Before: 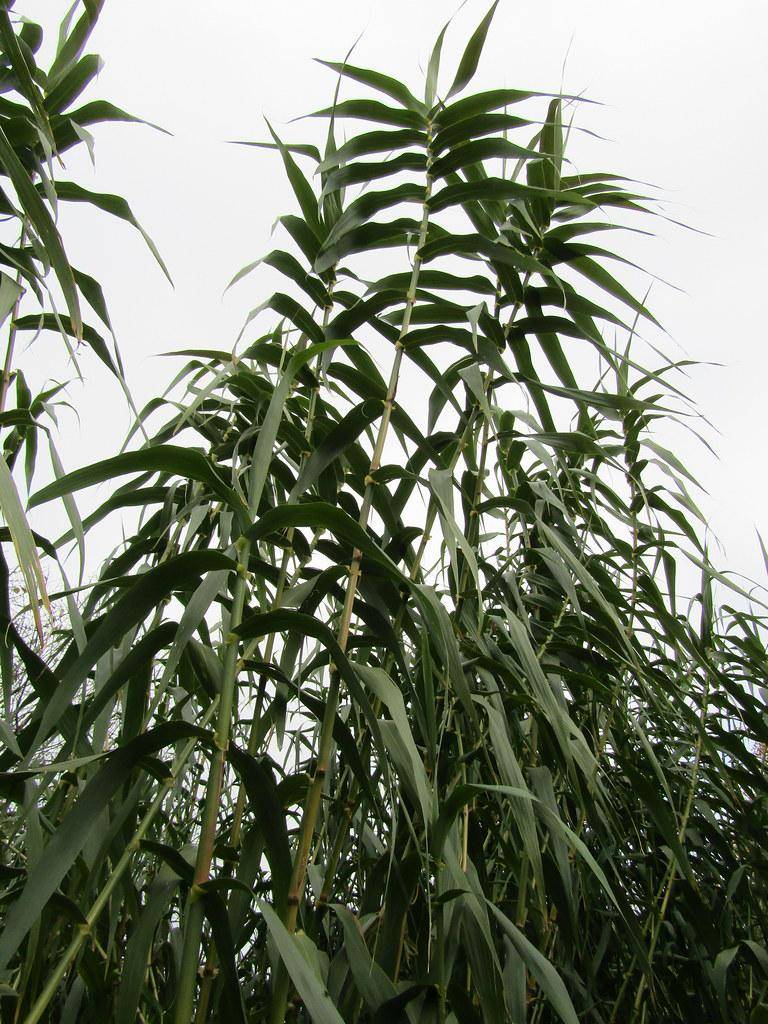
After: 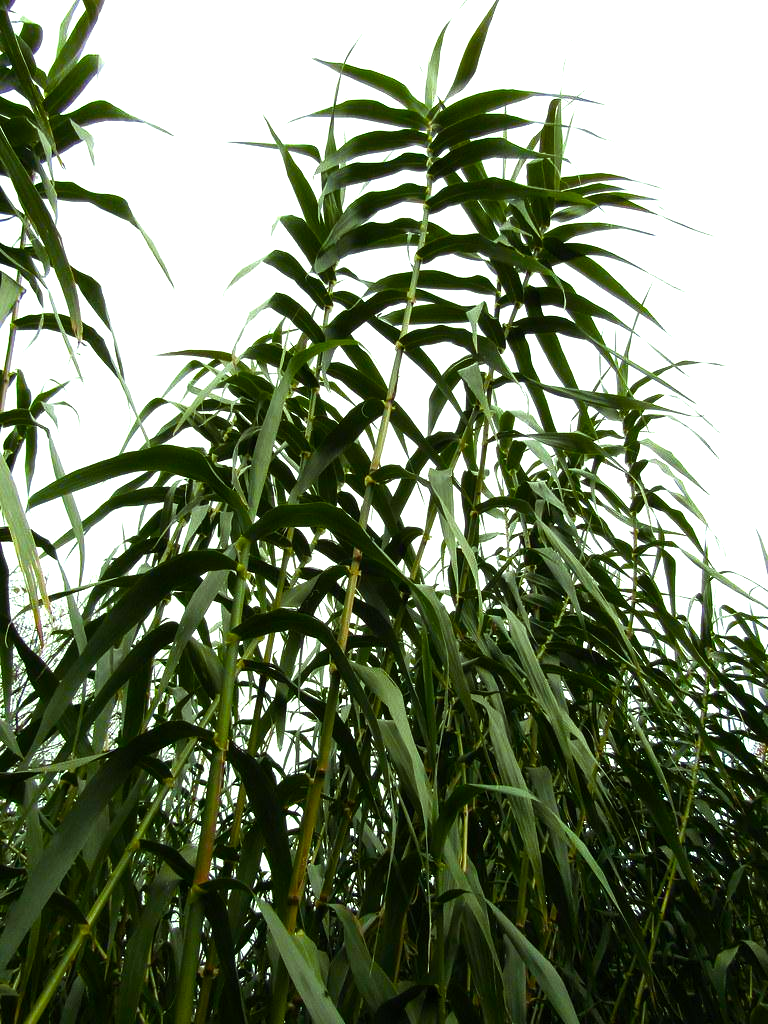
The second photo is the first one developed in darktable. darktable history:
color balance rgb: highlights gain › luminance 15.24%, highlights gain › chroma 6.885%, highlights gain › hue 122.47°, linear chroma grading › shadows -8.123%, linear chroma grading › global chroma 9.702%, perceptual saturation grading › global saturation -0.099%, perceptual saturation grading › highlights -17.57%, perceptual saturation grading › mid-tones 32.901%, perceptual saturation grading › shadows 50.348%, perceptual brilliance grading › global brilliance 15.552%, perceptual brilliance grading › shadows -35.233%
